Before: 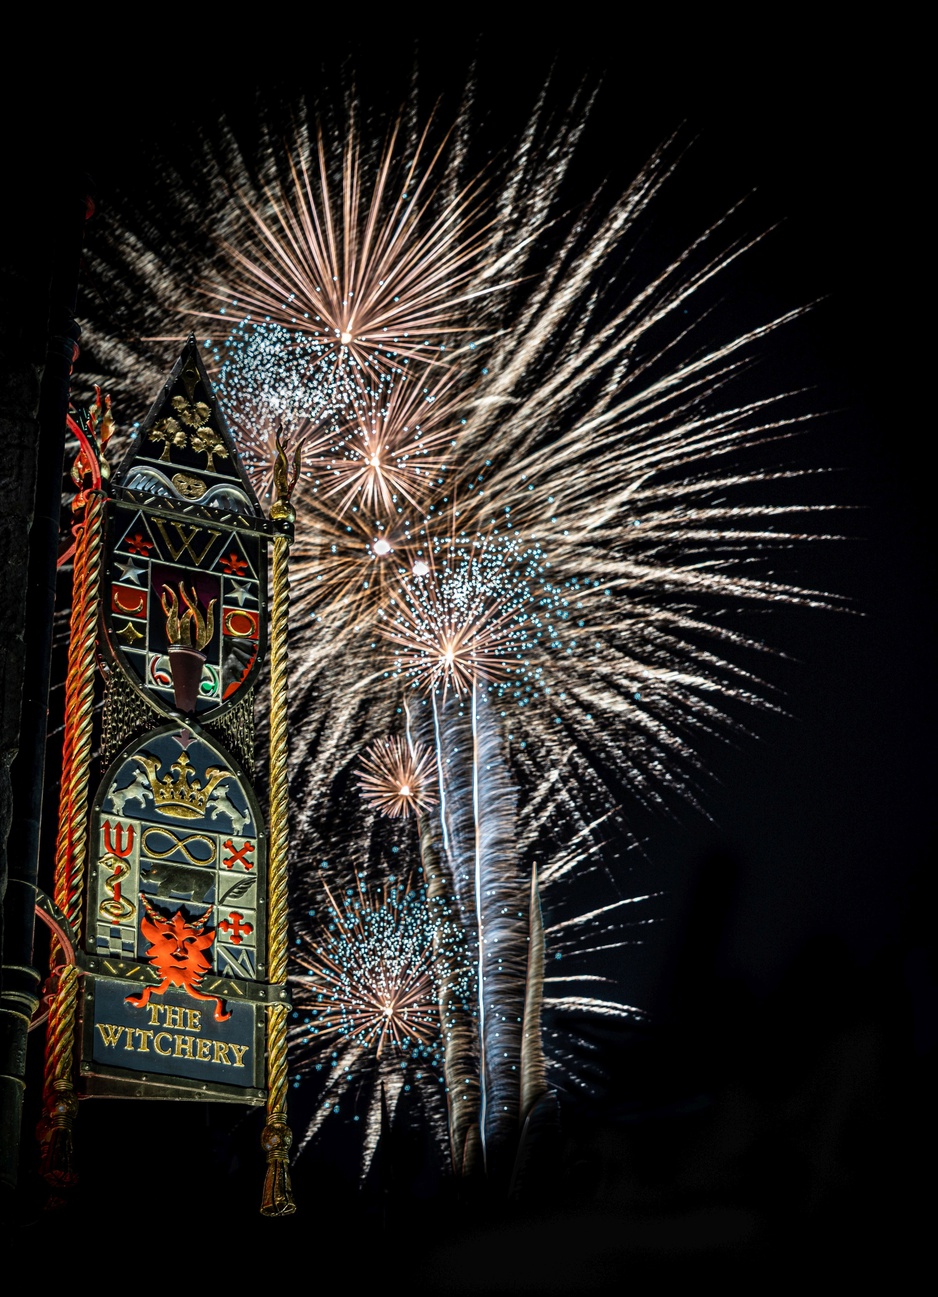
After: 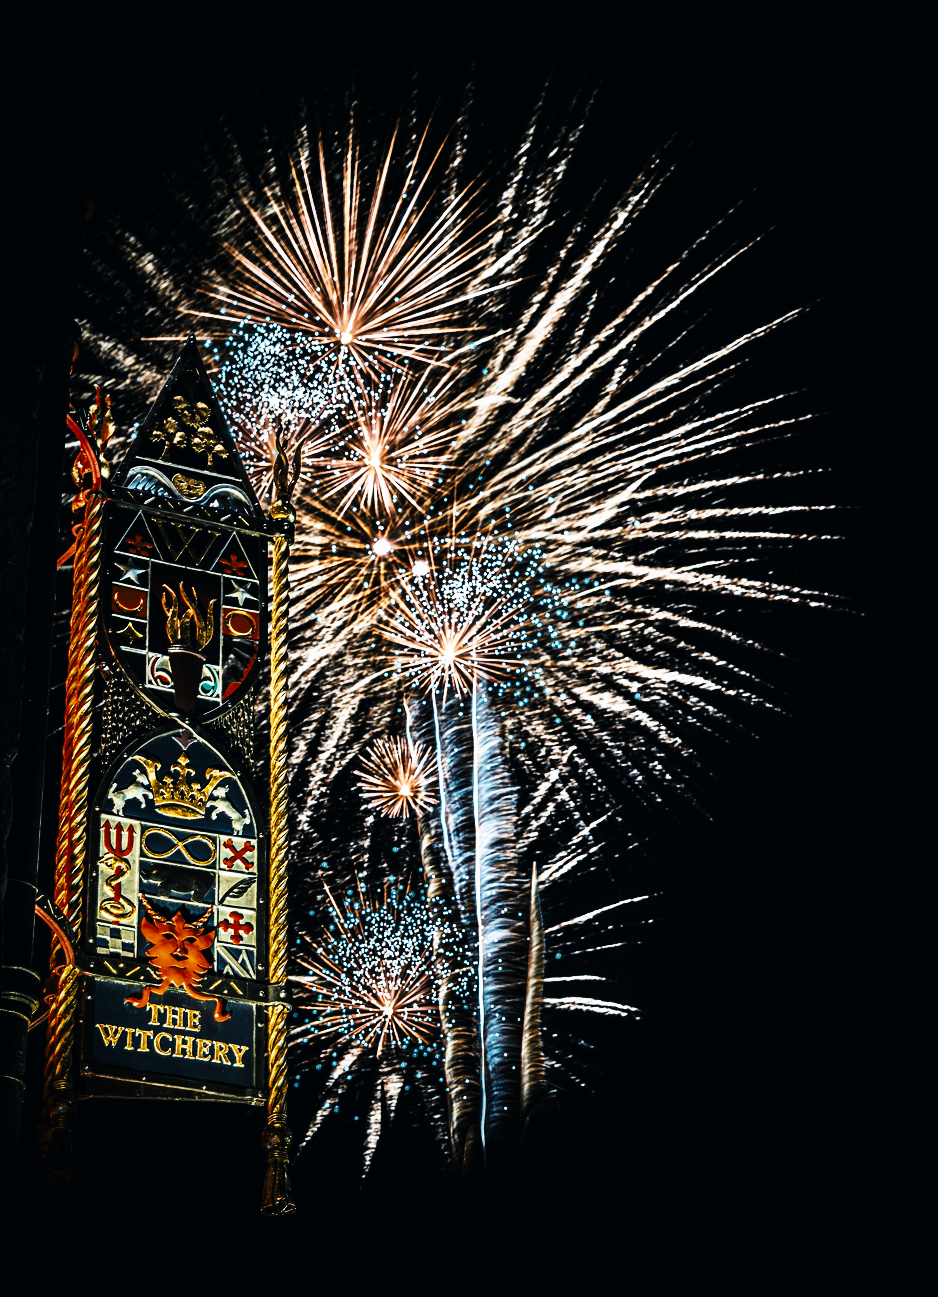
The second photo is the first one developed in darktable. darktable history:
tone curve: curves: ch0 [(0, 0) (0.003, 0.006) (0.011, 0.008) (0.025, 0.011) (0.044, 0.015) (0.069, 0.019) (0.1, 0.023) (0.136, 0.03) (0.177, 0.042) (0.224, 0.065) (0.277, 0.103) (0.335, 0.177) (0.399, 0.294) (0.468, 0.463) (0.543, 0.639) (0.623, 0.805) (0.709, 0.909) (0.801, 0.967) (0.898, 0.989) (1, 1)], preserve colors none
color look up table: target L [92.91, 69.52, 71.09, 56.84, 71.71, 68.15, 56.6, 49.75, 64.57, 53.31, 55.55, 35.17, 24.23, 200, 68.07, 63.72, 64.51, 44.67, 47.43, 48.15, 46.38, 40.87, 32.62, 8.04, 84.4, 68.81, 55.79, 43.69, 56.13, 49.25, 50.25, 47.24, 41.19, 39.26, 37.86, 42.81, 41.49, 28.88, 28.57, 24.06, 36.2, 15.71, 6.896, 56.79, 73.71, 70.96, 58.88, 53.24, 46.46], target a [-3.757, 1.88, -20.08, -15.39, 0.121, -19.81, -16.64, -18.8, 1.493, -14.99, -10.26, -15.93, -11.24, 0, 6.145, 5.407, 9.795, 32.03, 25.32, 13.13, 23.75, 10.5, 19.91, 2.705, 6.822, 15.71, 25.62, 32.79, 16.9, 30.09, -1.944, -0.04, -2.747, 28.59, 29.14, -2.001, -0.019, -2.575, 21.8, 19.85, 0.829, 34.02, -1.248, -14.42, -15.21, -9.022, -10.08, -10.87, -9.5], target b [16.75, 39.22, -16.38, -11.94, 34.82, 11.19, 28.62, 9.134, 36.66, -6.583, 22.11, 8.211, 9.1, 0, 30.3, 36.54, 19.09, -2.284, 27.37, 27.29, 5.627, 24.69, 35.85, 6.451, -2.859, -3.763, -20.23, -16.59, -14.96, -14.63, -25.01, -1.206, -15.05, -12.49, -21.97, -17.58, -19.17, -3.072, 2.429, -24.69, -17.48, -35.53, -19.04, -14.71, -15.01, -18.14, -10.55, -14.52, -7.992], num patches 49
